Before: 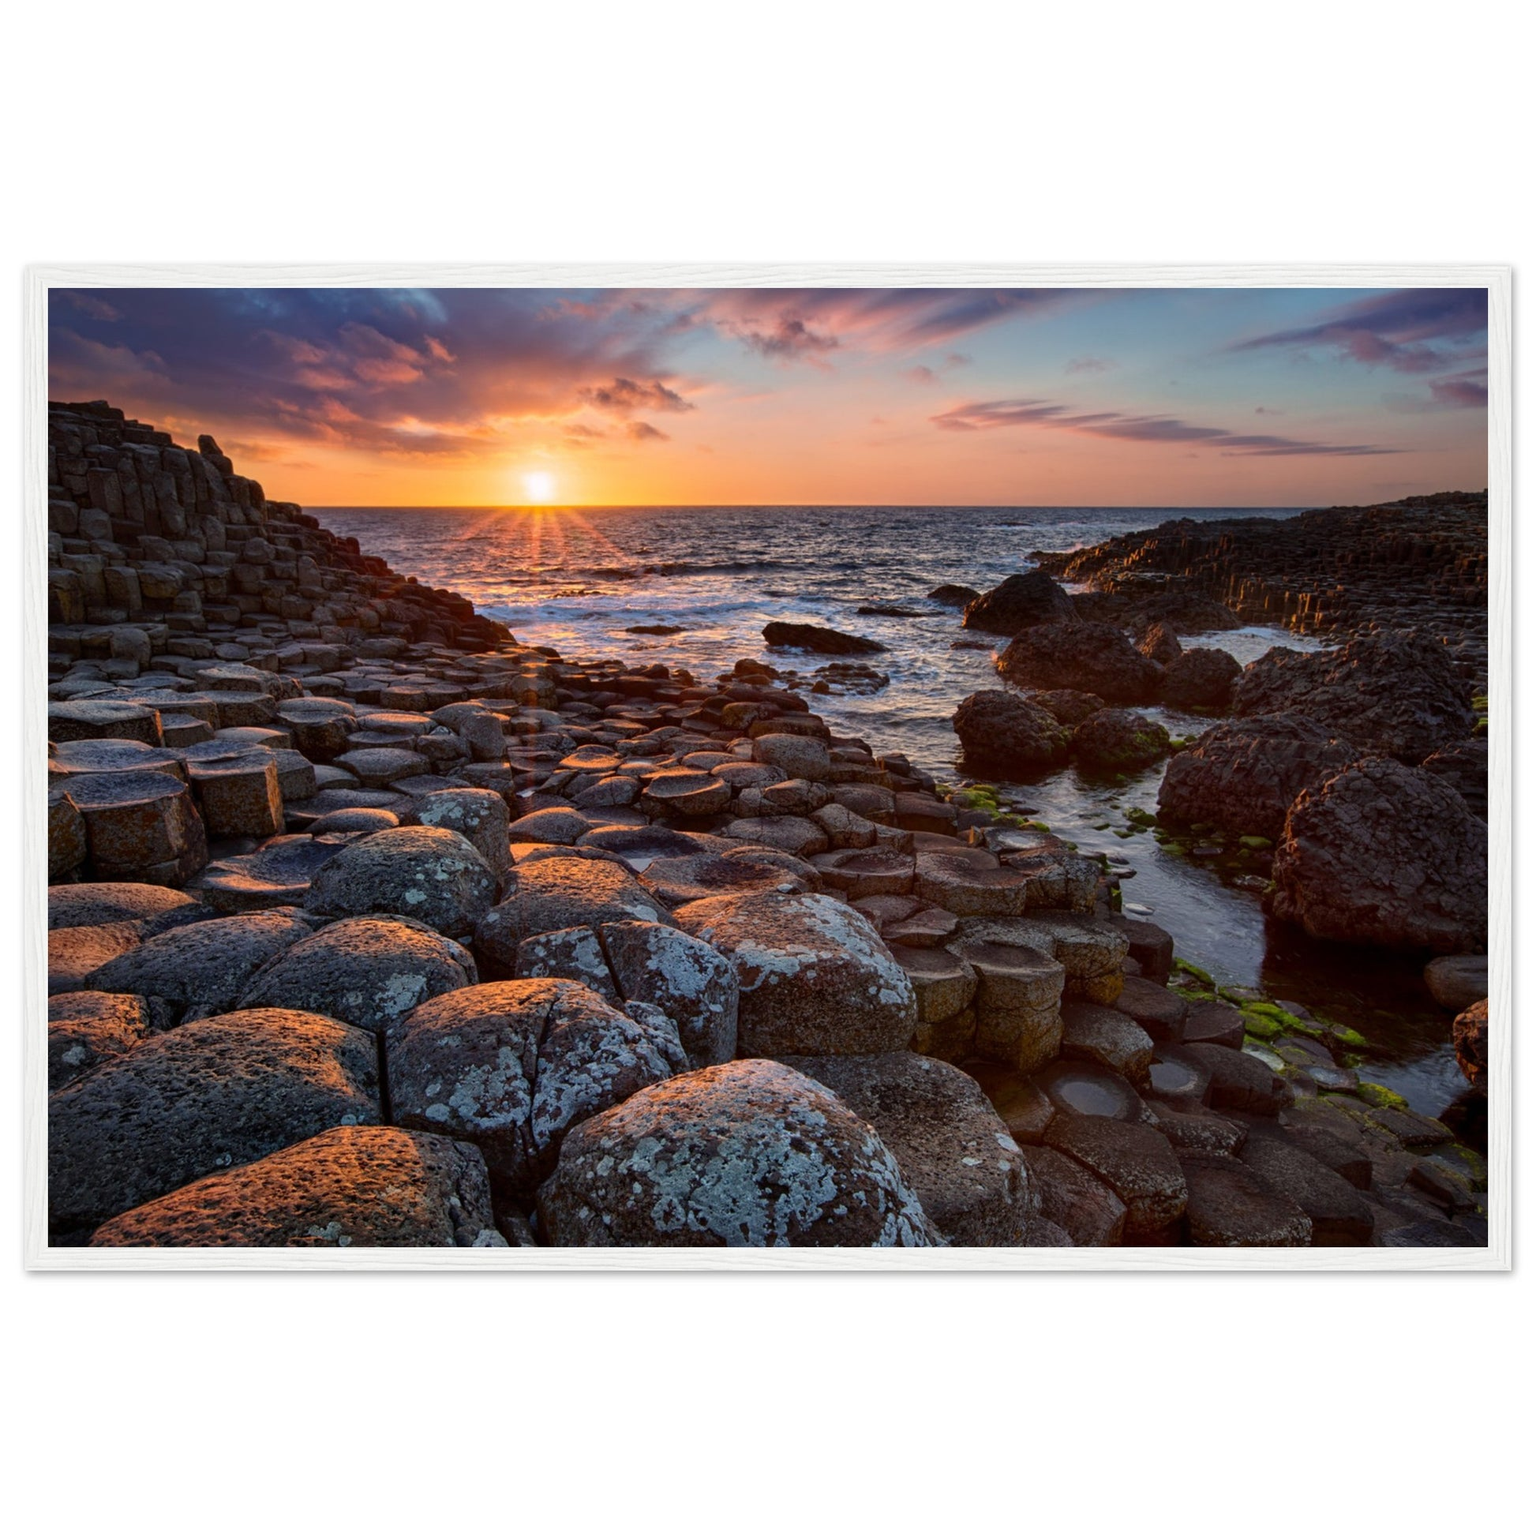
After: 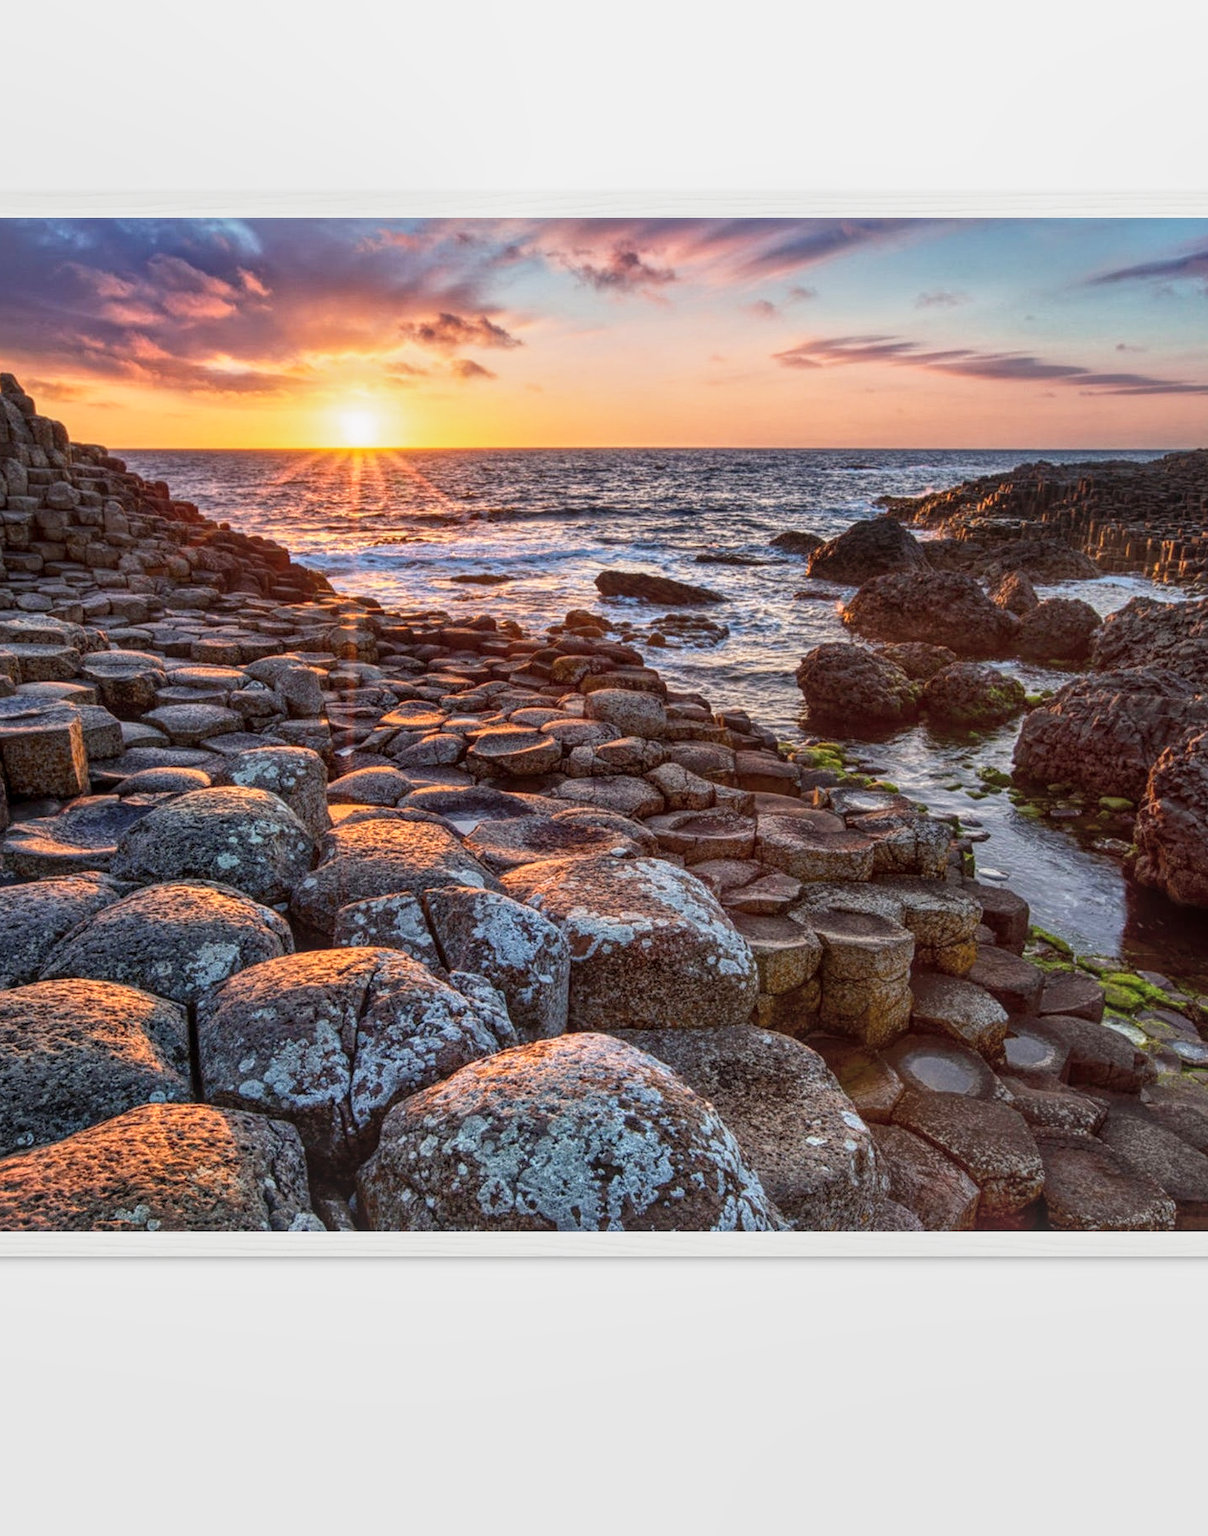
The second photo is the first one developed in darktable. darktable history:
crop and rotate: left 13.028%, top 5.359%, right 12.55%
base curve: curves: ch0 [(0, 0) (0.088, 0.125) (0.176, 0.251) (0.354, 0.501) (0.613, 0.749) (1, 0.877)], preserve colors none
local contrast: highlights 74%, shadows 55%, detail 177%, midtone range 0.212
